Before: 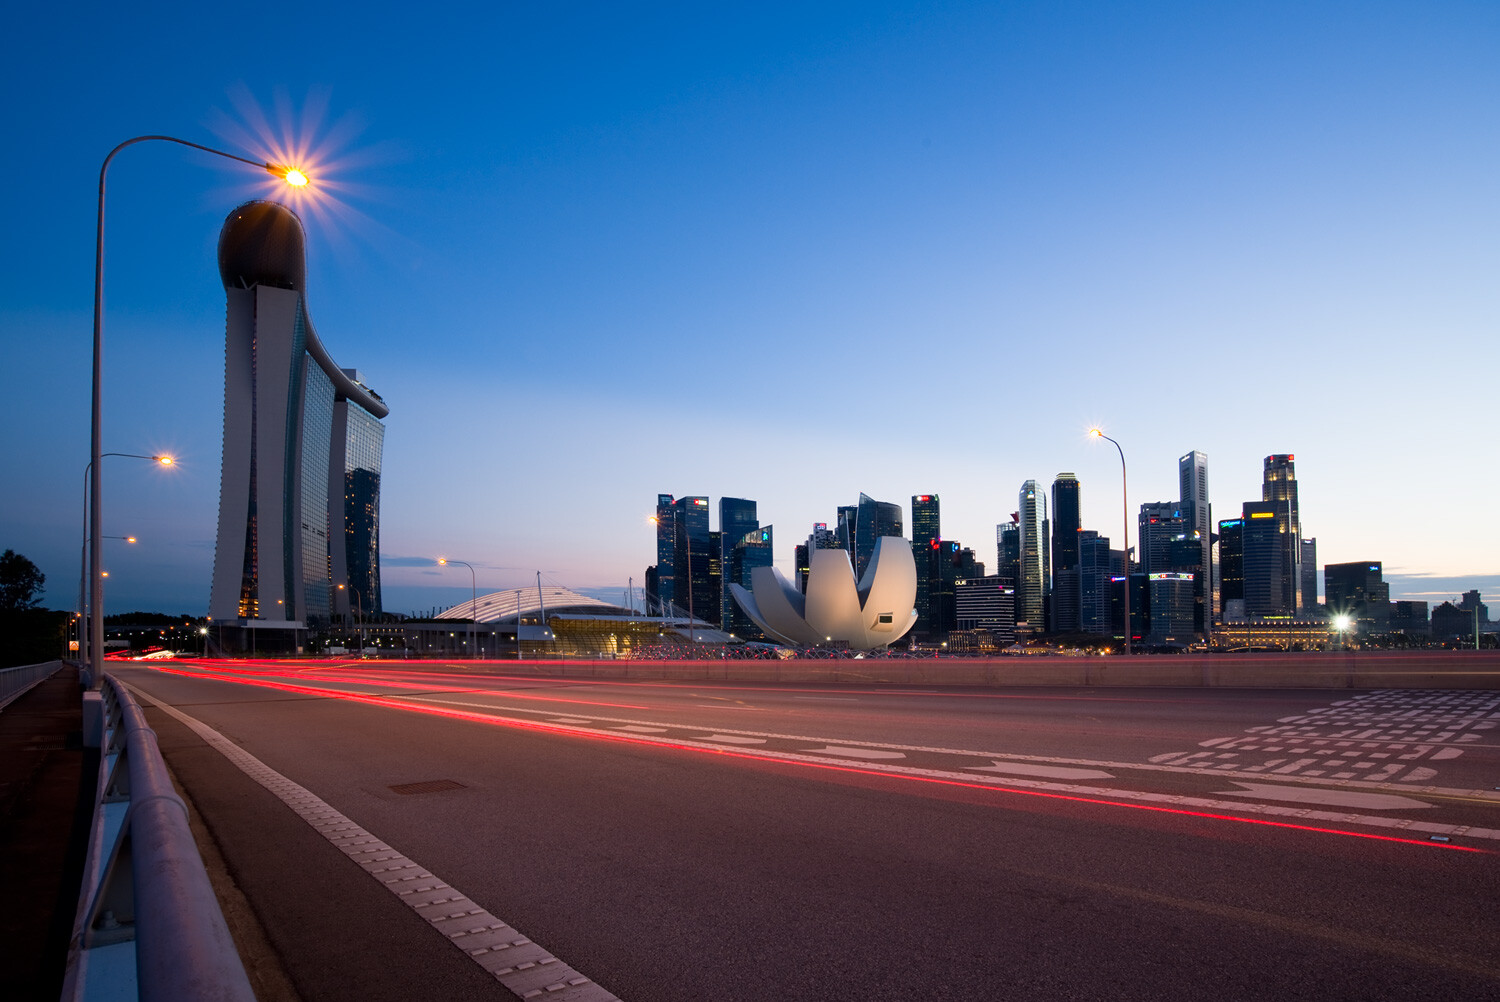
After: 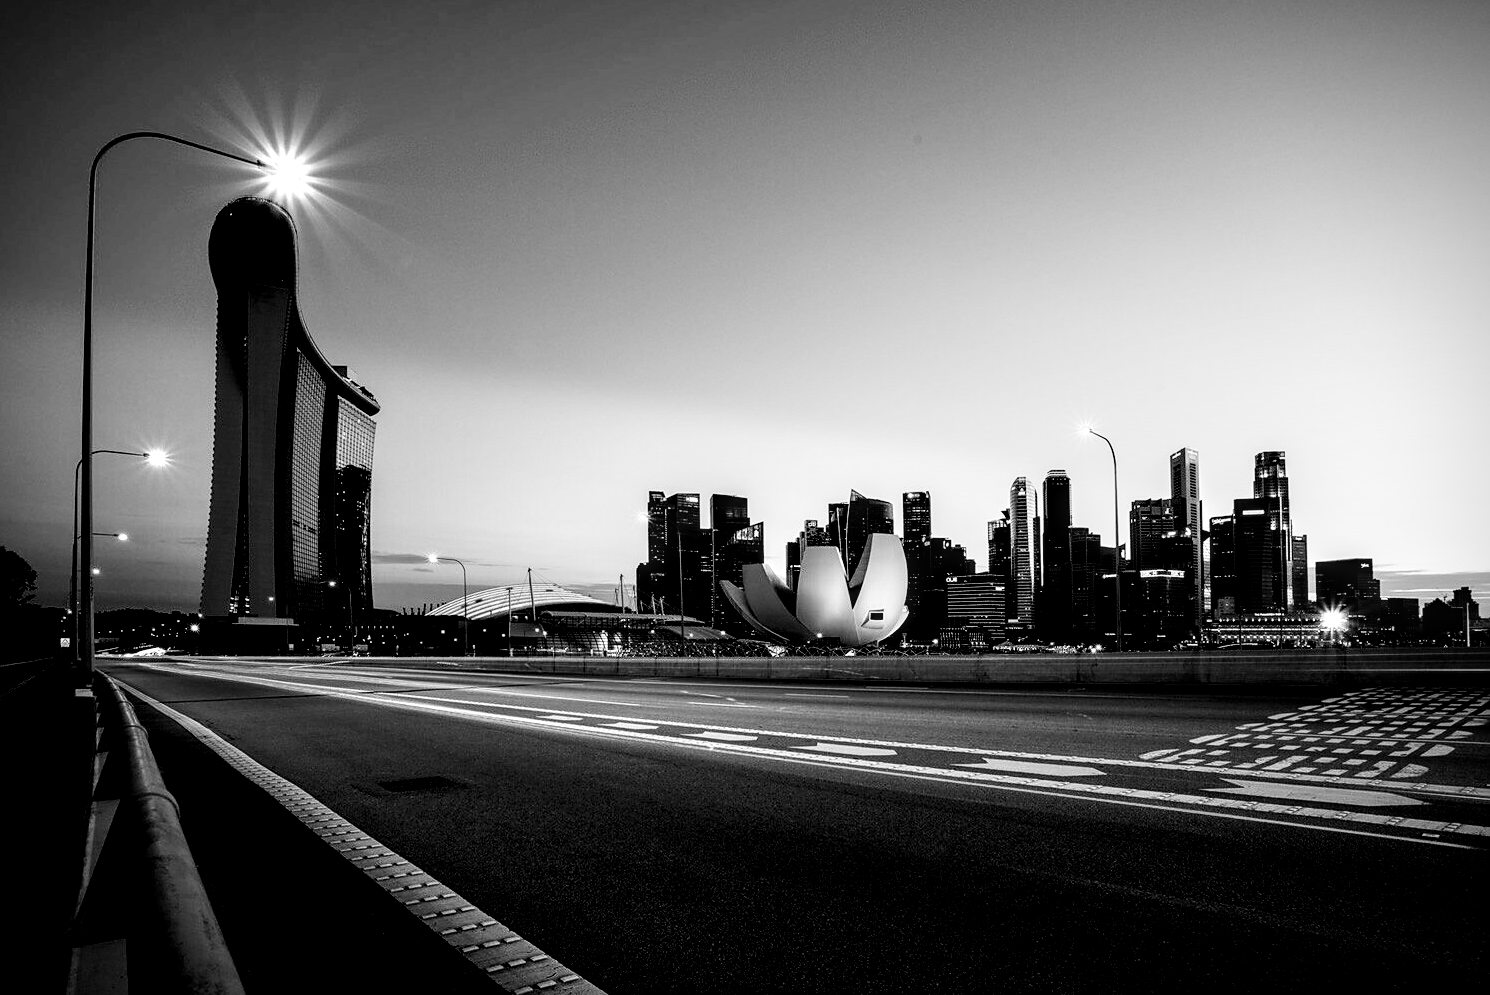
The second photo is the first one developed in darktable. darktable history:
sharpen: radius 1.608, amount 0.358, threshold 1.433
crop and rotate: left 0.634%, top 0.309%, bottom 0.362%
vignetting: dithering 16-bit output
filmic rgb: black relative exposure -5.07 EV, white relative exposure 3.53 EV, hardness 3.18, contrast 1.391, highlights saturation mix -49.26%, add noise in highlights 0.001, preserve chrominance no, color science v3 (2019), use custom middle-gray values true, contrast in highlights soft
contrast brightness saturation: contrast 0.012, saturation -0.046
local contrast: highlights 64%, shadows 54%, detail 169%, midtone range 0.514
tone equalizer: -8 EV -0.419 EV, -7 EV -0.428 EV, -6 EV -0.31 EV, -5 EV -0.216 EV, -3 EV 0.24 EV, -2 EV 0.346 EV, -1 EV 0.401 EV, +0 EV 0.445 EV, edges refinement/feathering 500, mask exposure compensation -1.57 EV, preserve details no
contrast equalizer: octaves 7, y [[0.6 ×6], [0.55 ×6], [0 ×6], [0 ×6], [0 ×6]], mix 0.168
